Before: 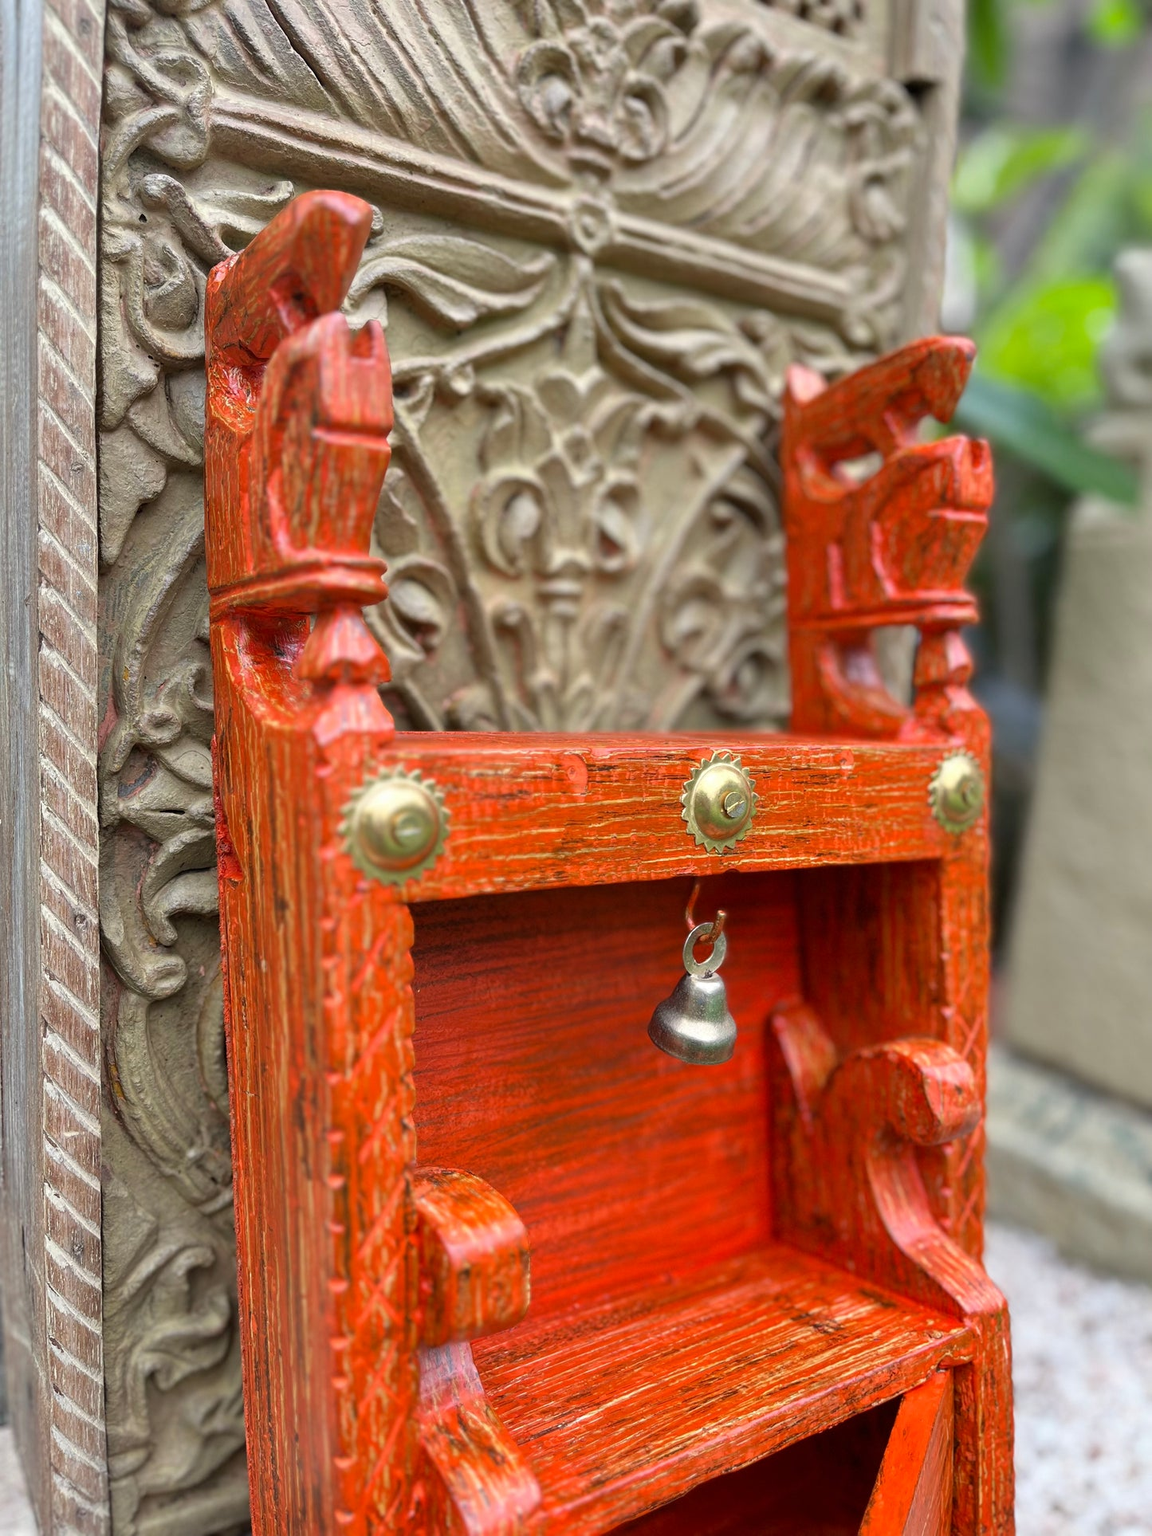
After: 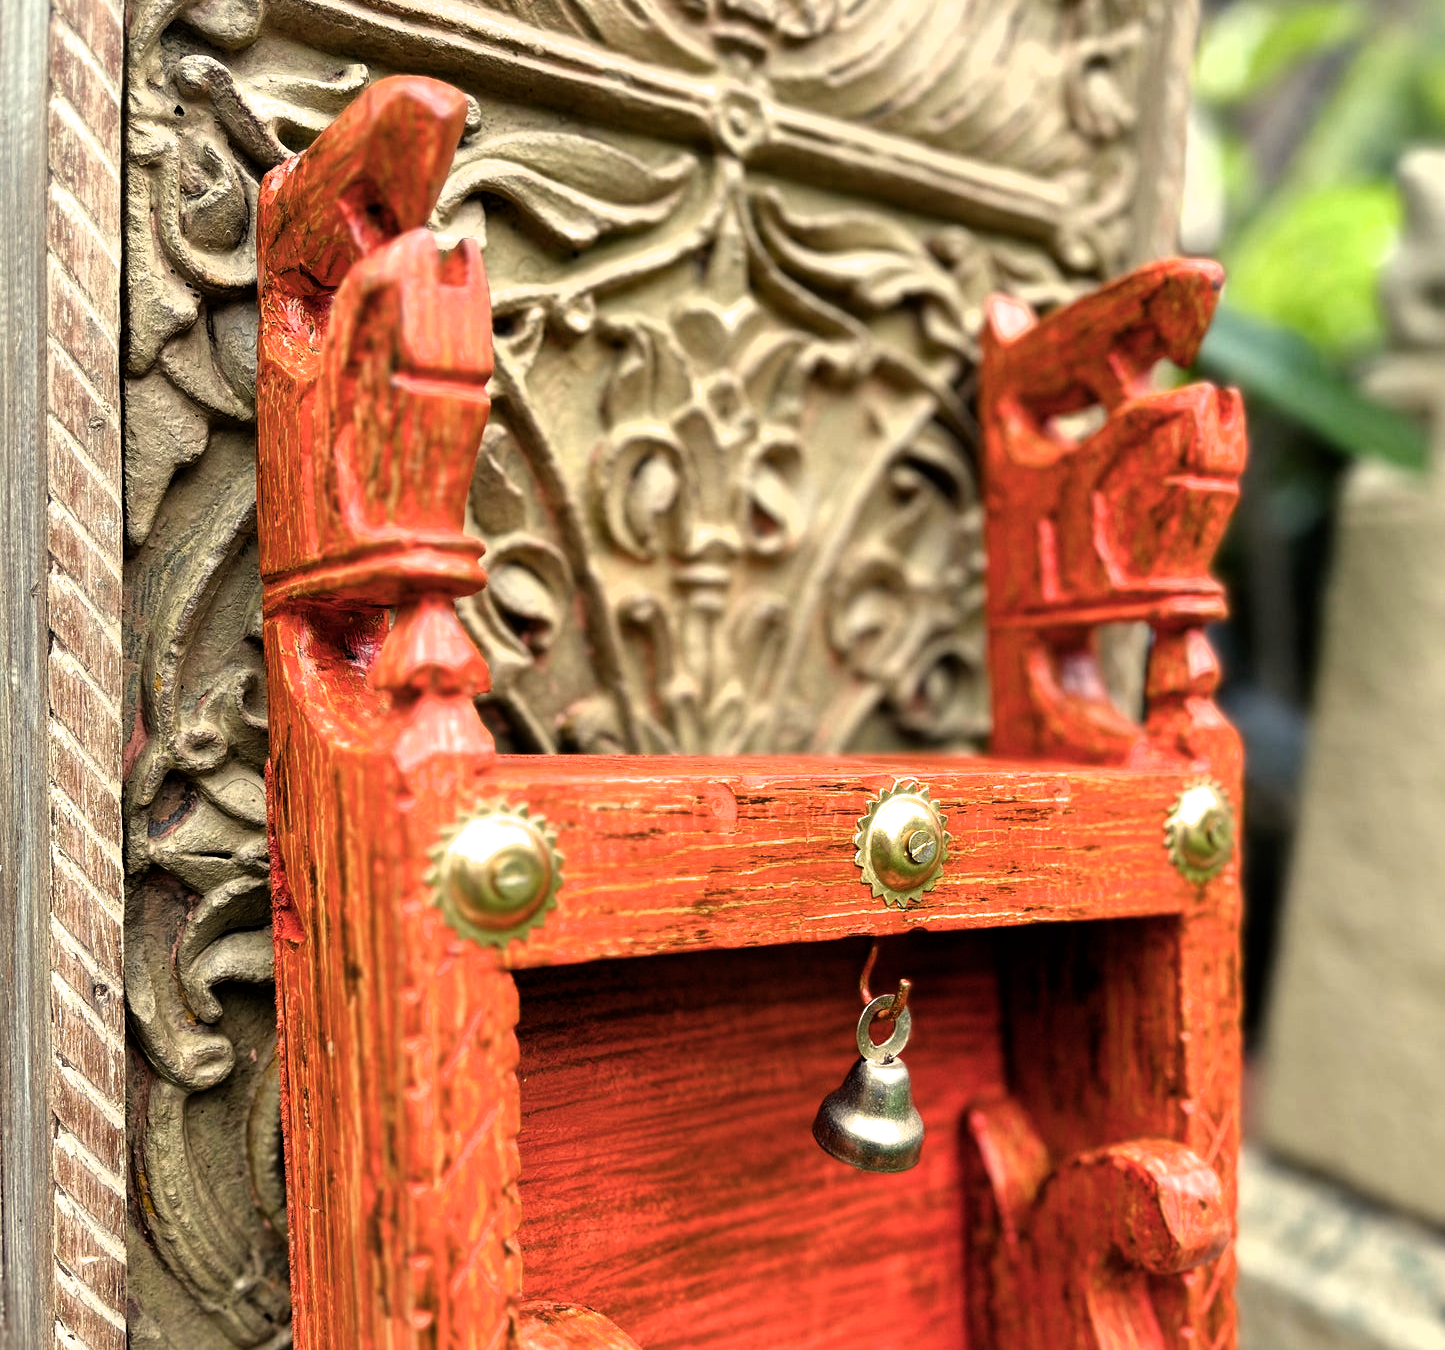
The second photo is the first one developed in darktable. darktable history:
color balance rgb: highlights gain › chroma 8.015%, highlights gain › hue 80.93°, perceptual saturation grading › global saturation 20%, perceptual saturation grading › highlights -49.211%, perceptual saturation grading › shadows 25.623%, global vibrance 33.615%
crop and rotate: top 8.49%, bottom 21.447%
exposure: compensate exposure bias true, compensate highlight preservation false
filmic rgb: black relative exposure -8.18 EV, white relative exposure 2.2 EV, hardness 7.15, latitude 86.36%, contrast 1.681, highlights saturation mix -3.28%, shadows ↔ highlights balance -2.96%, color science v5 (2021), contrast in shadows safe, contrast in highlights safe
